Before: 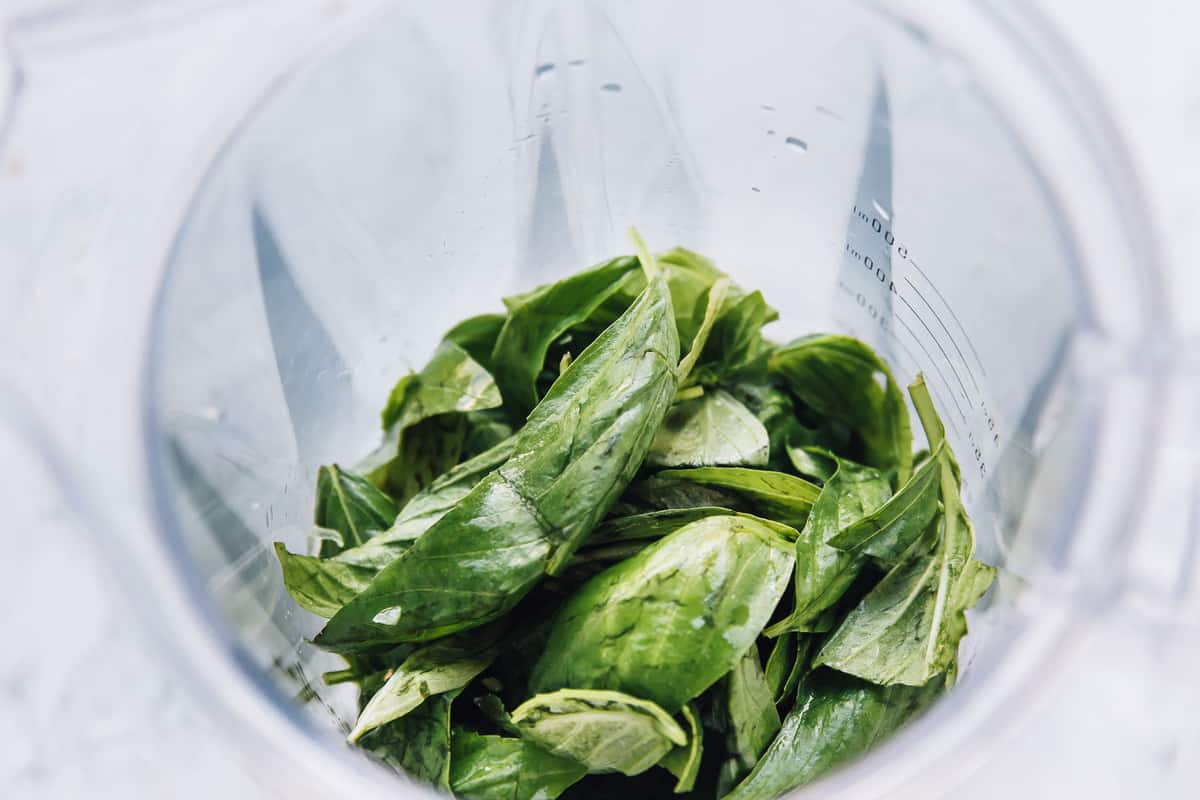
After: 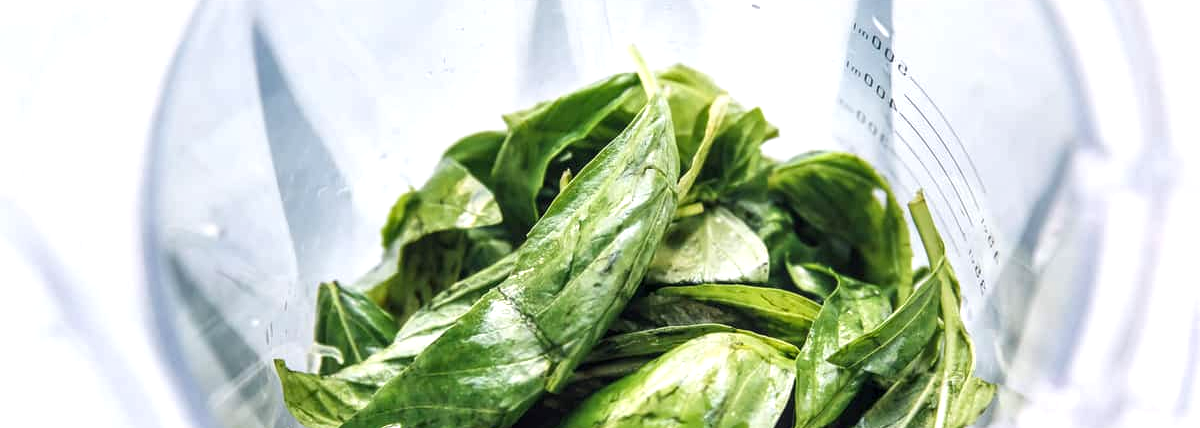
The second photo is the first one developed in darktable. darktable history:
local contrast: on, module defaults
exposure: black level correction 0.001, exposure 0.5 EV, compensate exposure bias true, compensate highlight preservation false
crop and rotate: top 23.043%, bottom 23.437%
